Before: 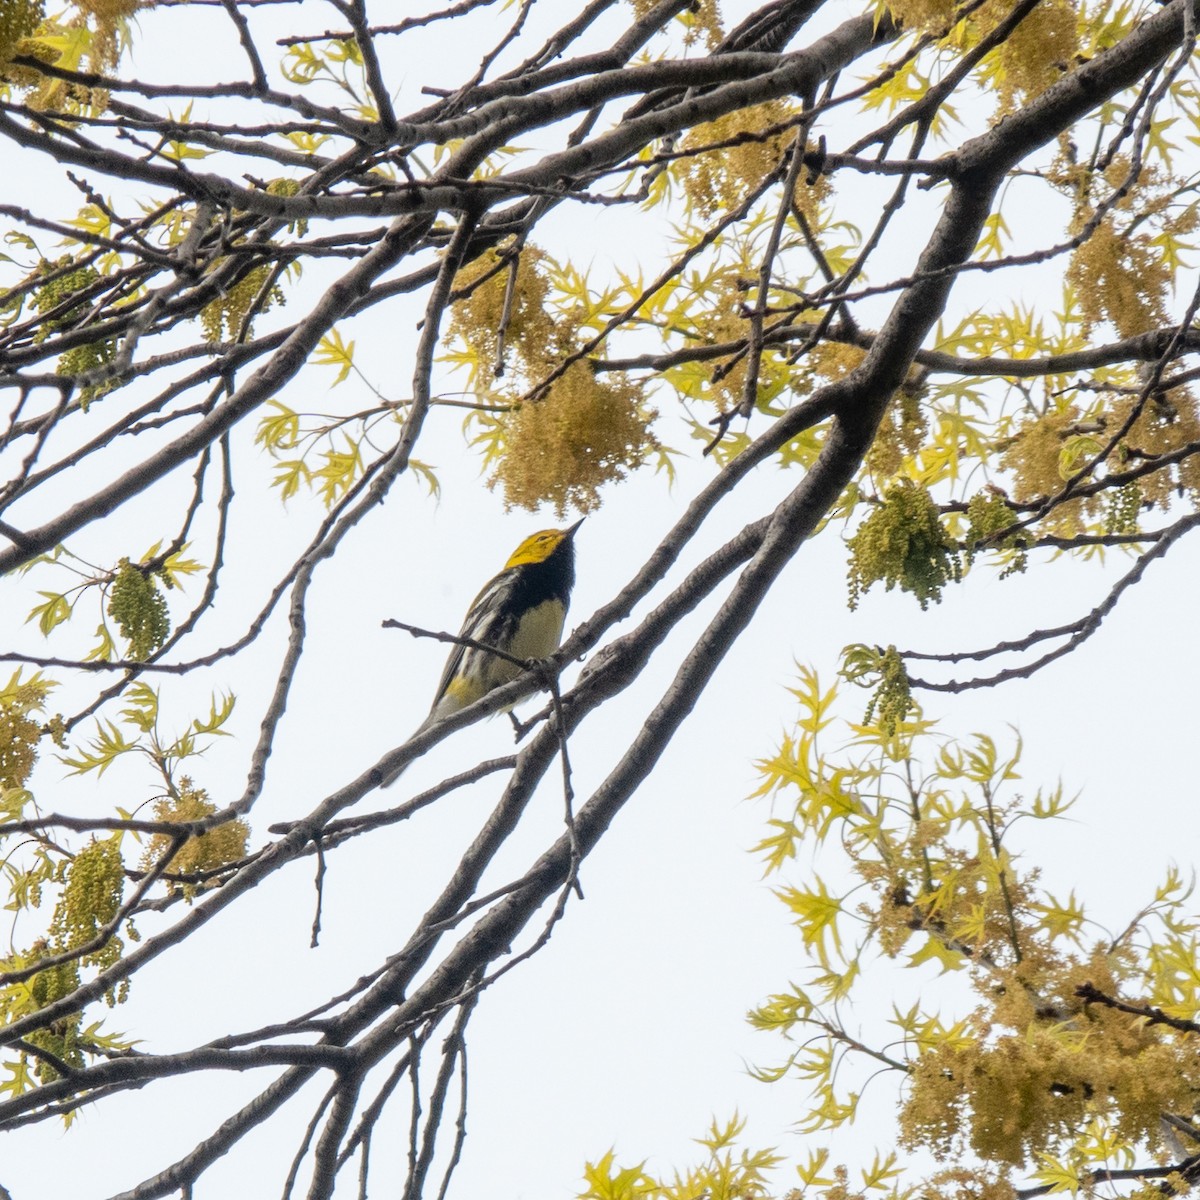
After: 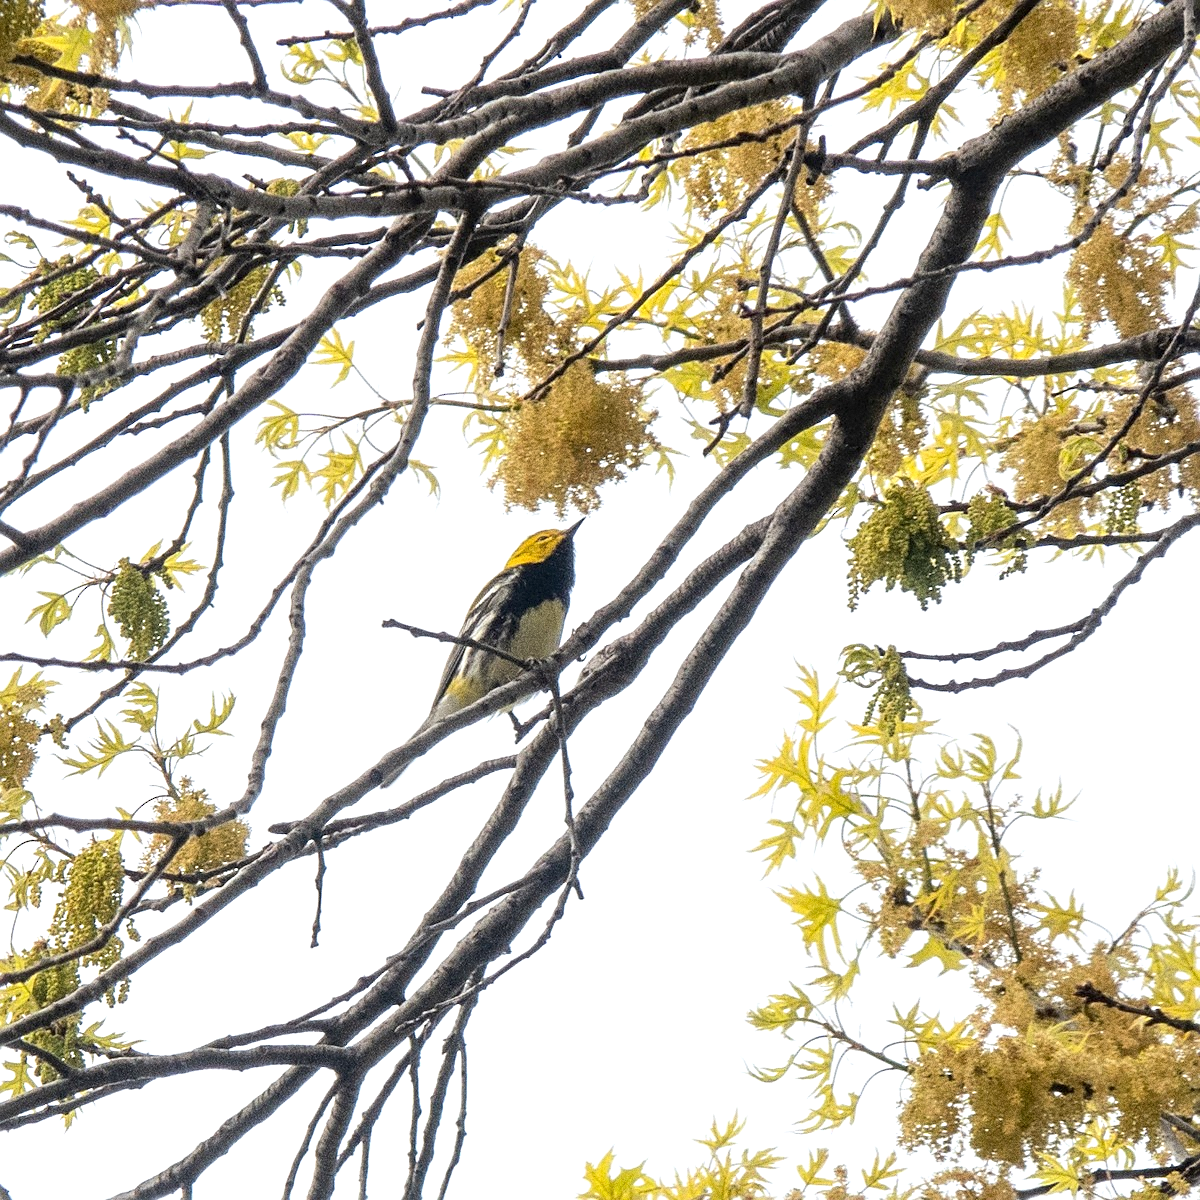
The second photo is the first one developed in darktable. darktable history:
exposure: exposure 0.376 EV, compensate highlight preservation false
grain: coarseness 0.09 ISO, strength 40%
sharpen: on, module defaults
